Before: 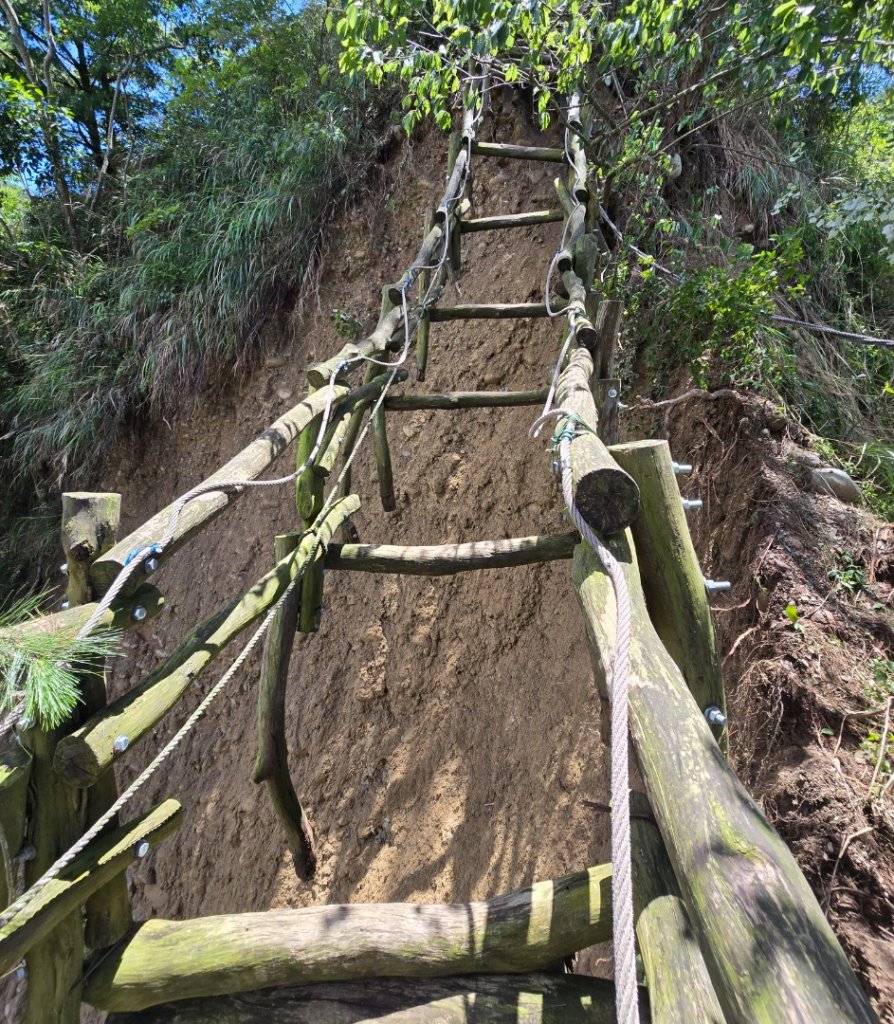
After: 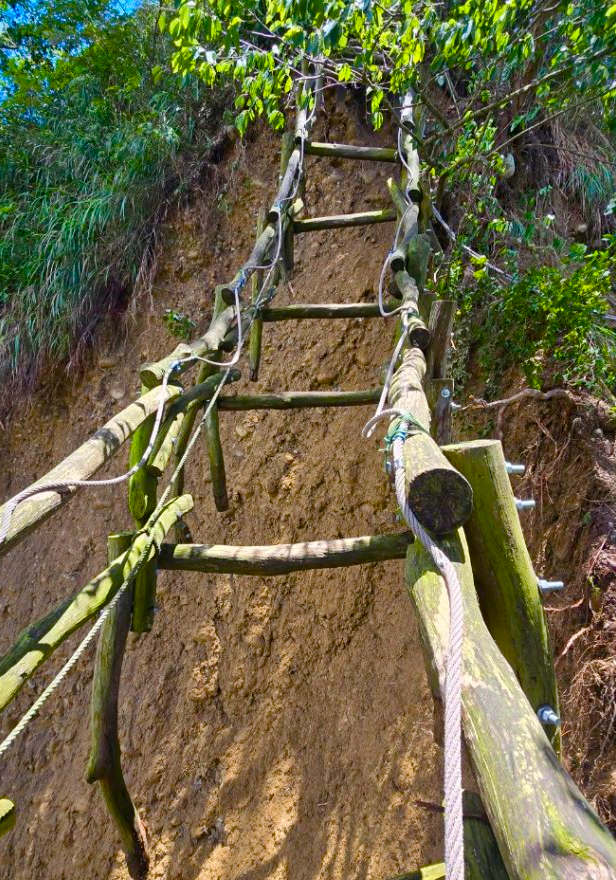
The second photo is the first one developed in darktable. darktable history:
color balance rgb: linear chroma grading › global chroma 14.848%, perceptual saturation grading › global saturation 43.806%, perceptual saturation grading › highlights -25.91%, perceptual saturation grading › shadows 50.047%, global vibrance 20%
crop: left 18.755%, right 12.31%, bottom 14.018%
